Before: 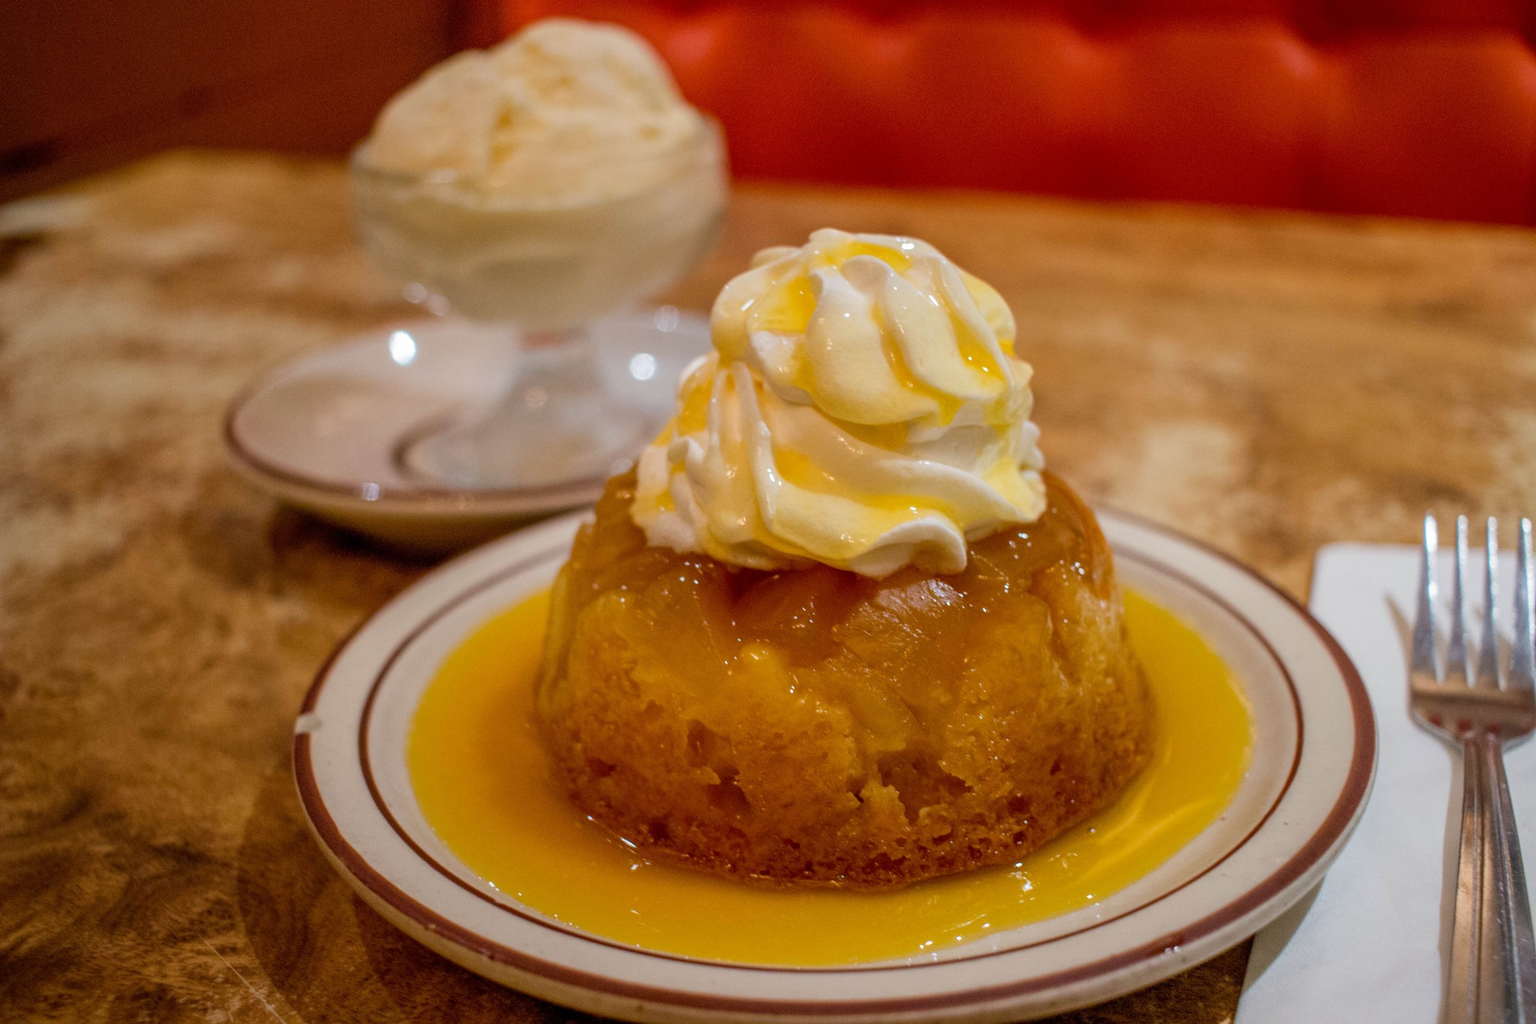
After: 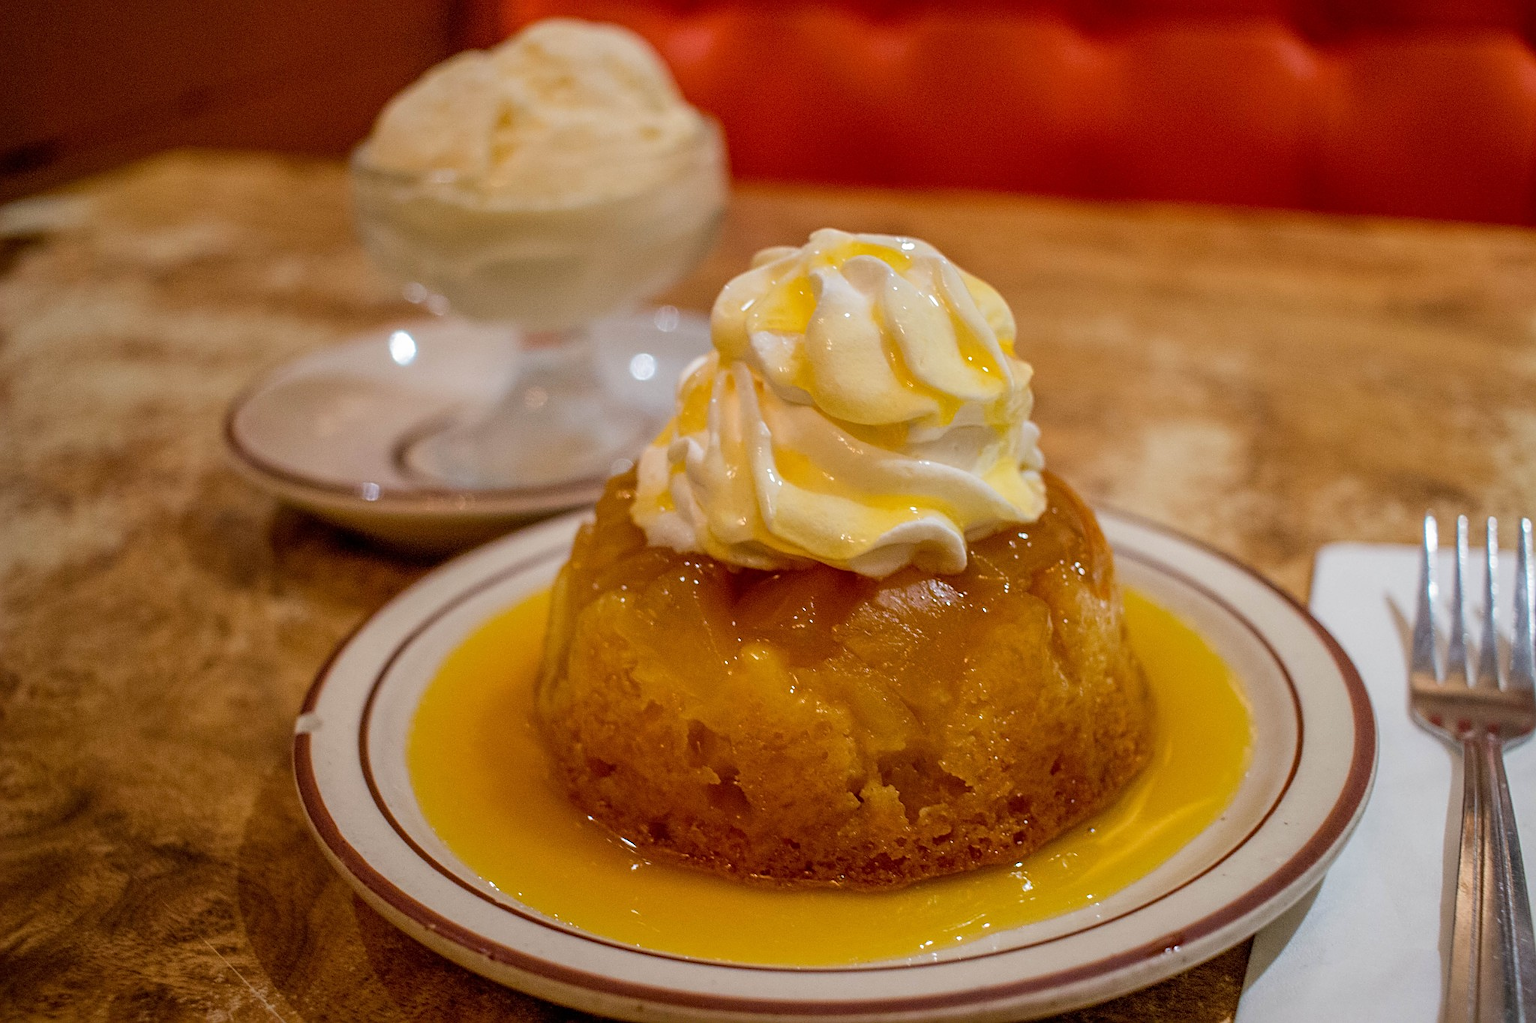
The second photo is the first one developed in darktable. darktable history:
sharpen: on, module defaults
exposure: exposure 0 EV, compensate highlight preservation false
